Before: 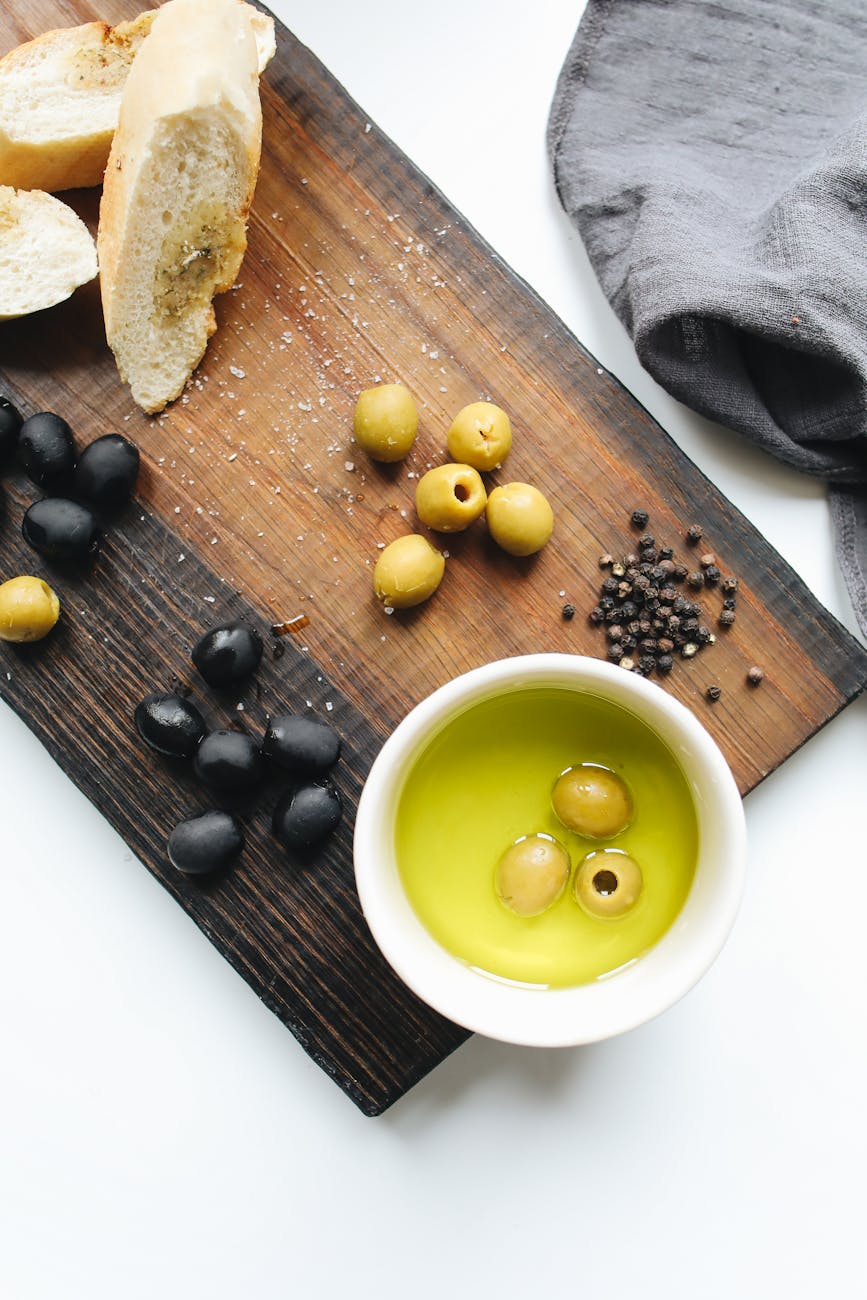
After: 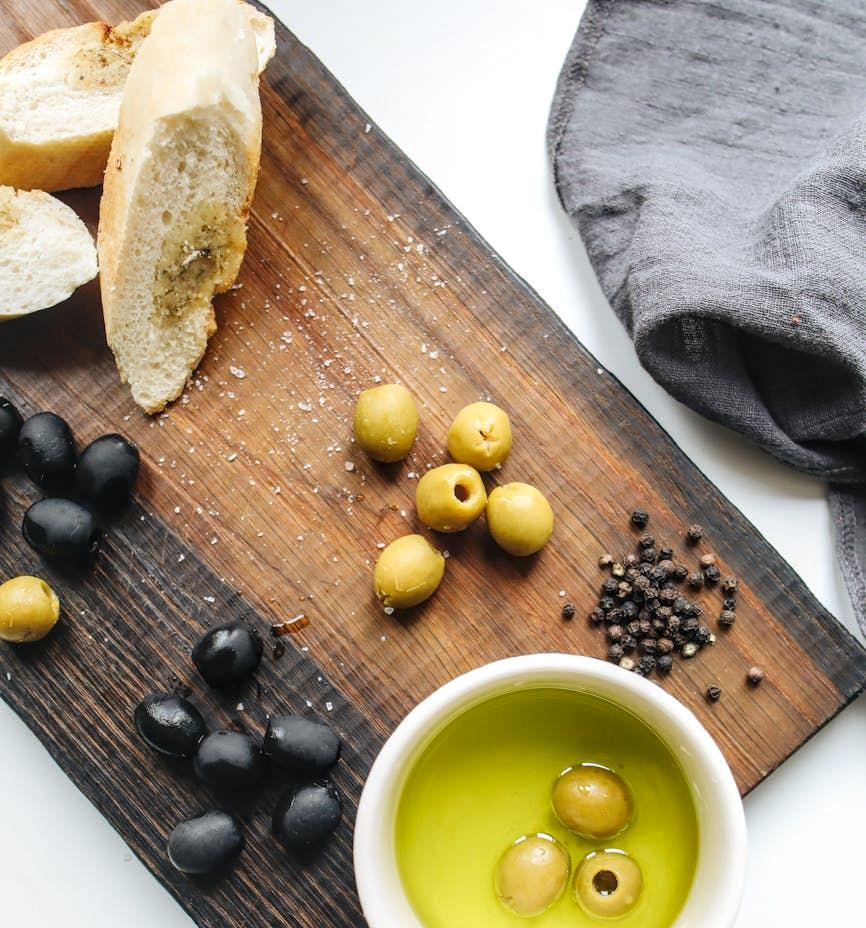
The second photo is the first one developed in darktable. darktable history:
crop: bottom 28.576%
local contrast: on, module defaults
